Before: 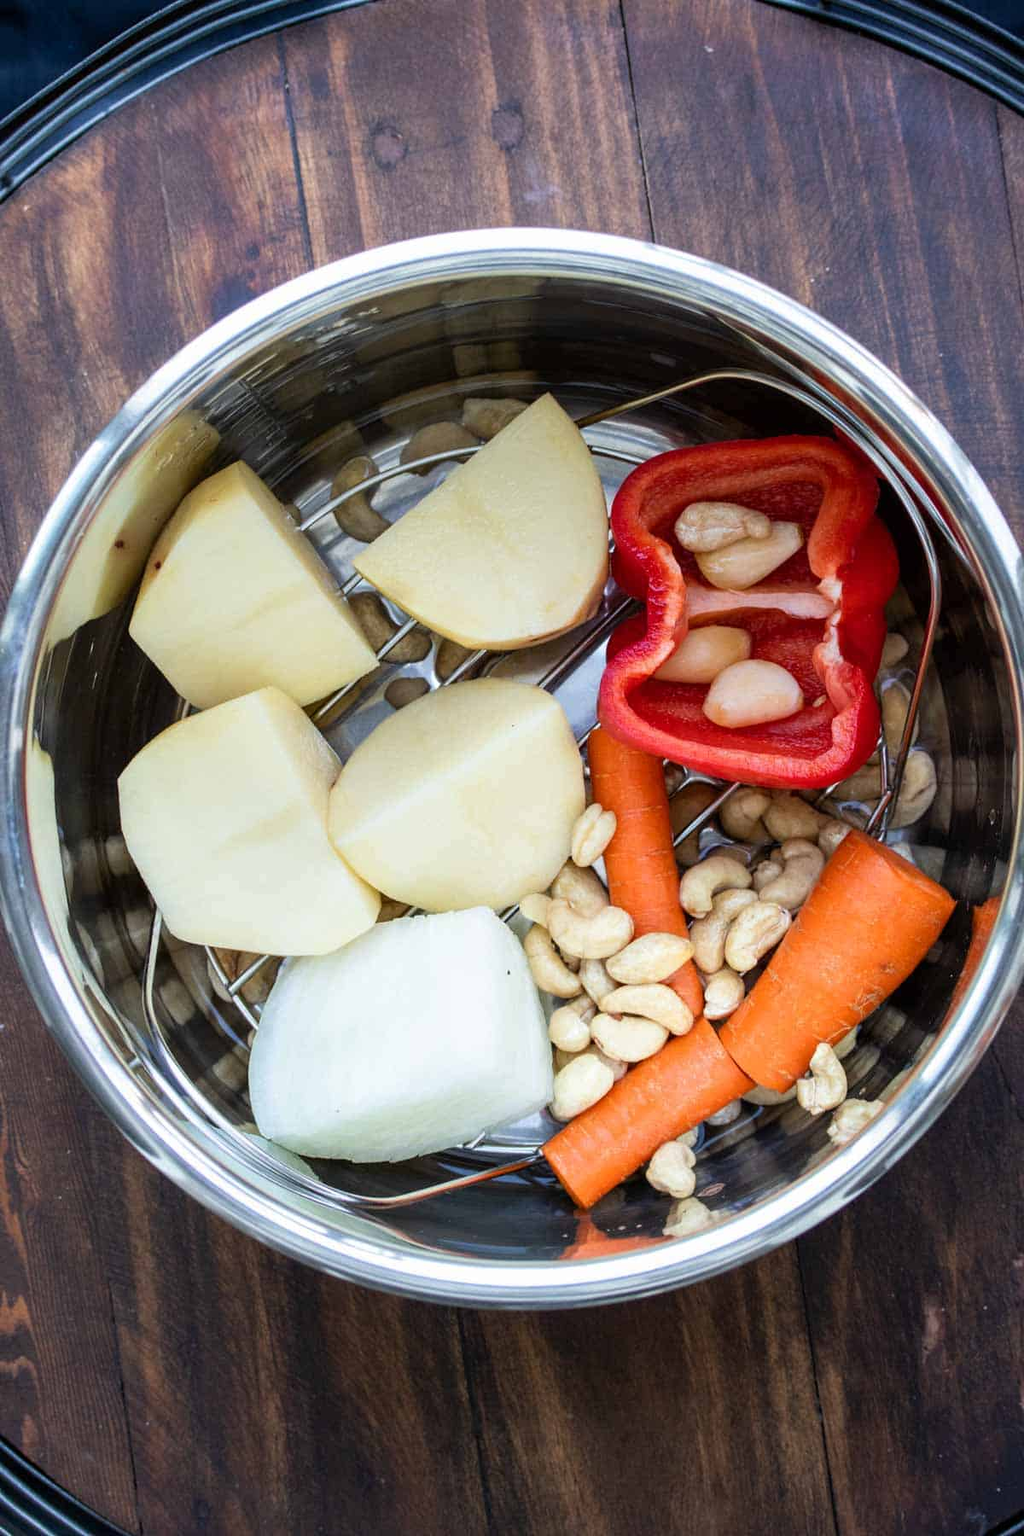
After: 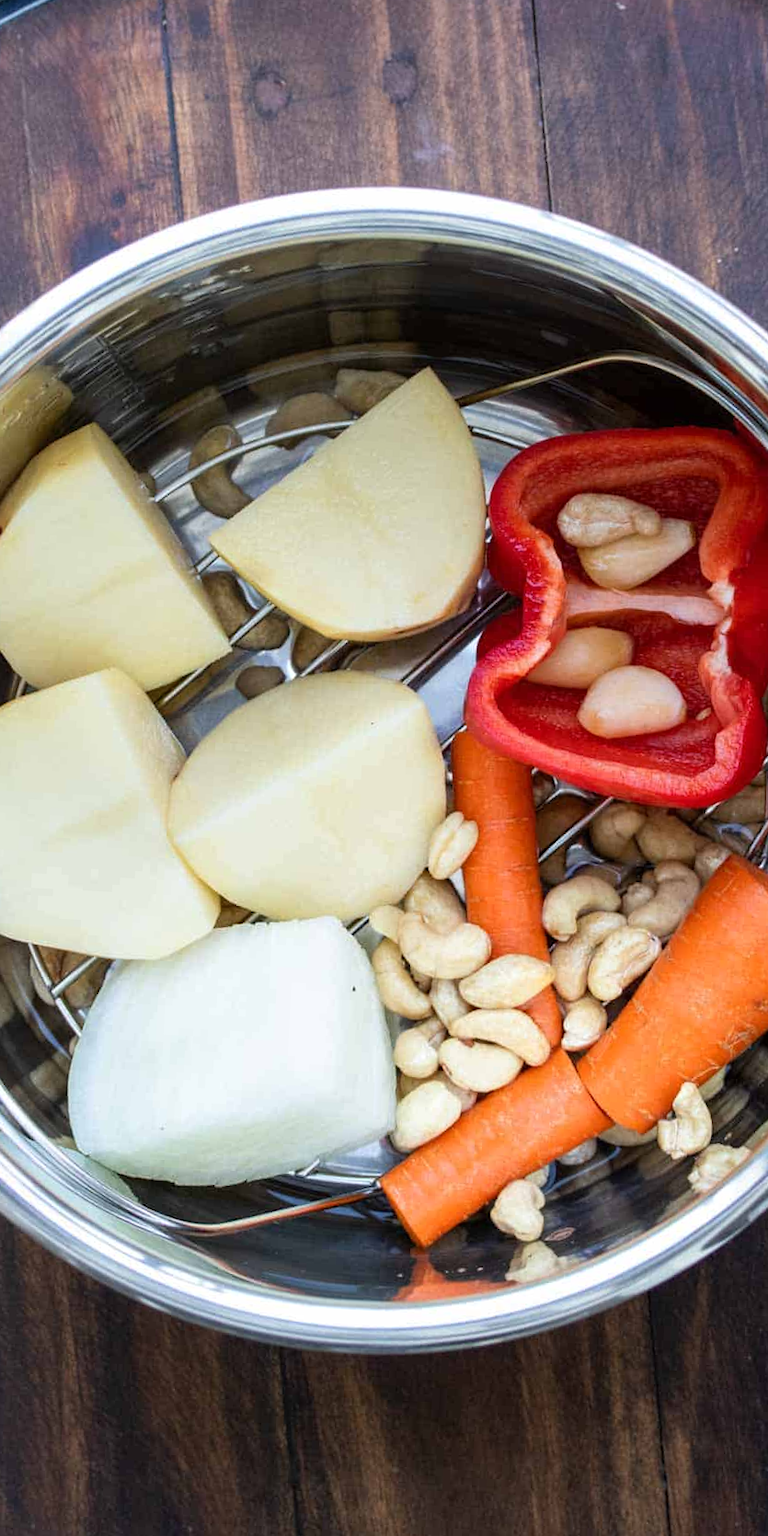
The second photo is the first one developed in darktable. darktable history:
tone equalizer: on, module defaults
crop and rotate: angle -2.96°, left 14.084%, top 0.024%, right 10.944%, bottom 0.086%
